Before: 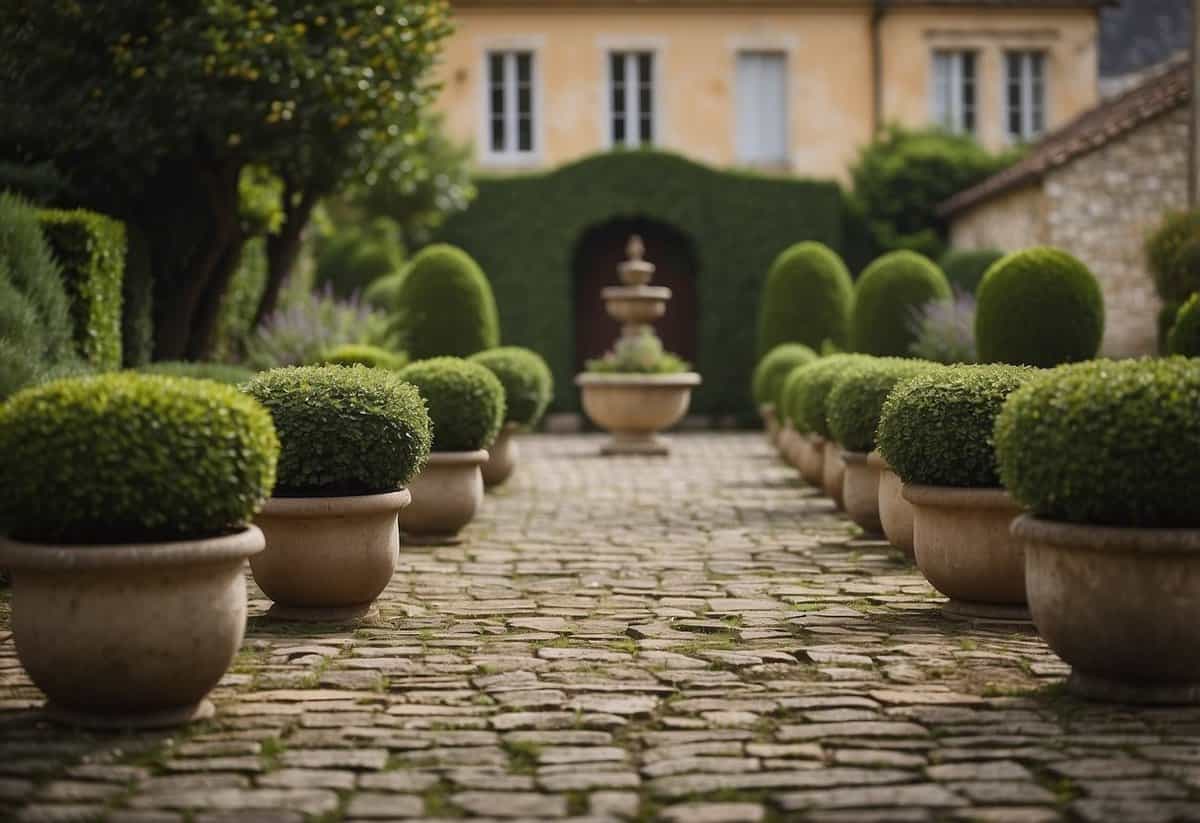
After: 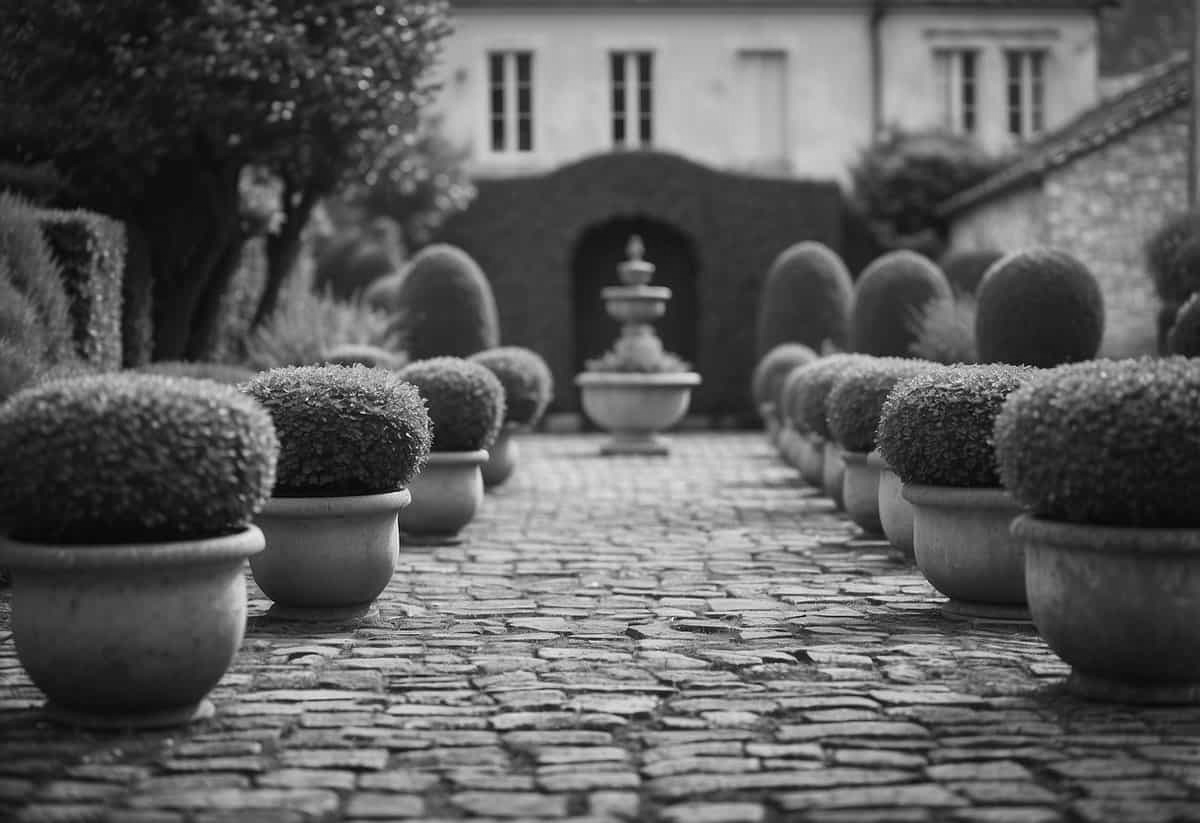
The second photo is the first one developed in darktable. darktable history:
exposure: exposure 0.178 EV, compensate exposure bias true, compensate highlight preservation false
monochrome: on, module defaults
